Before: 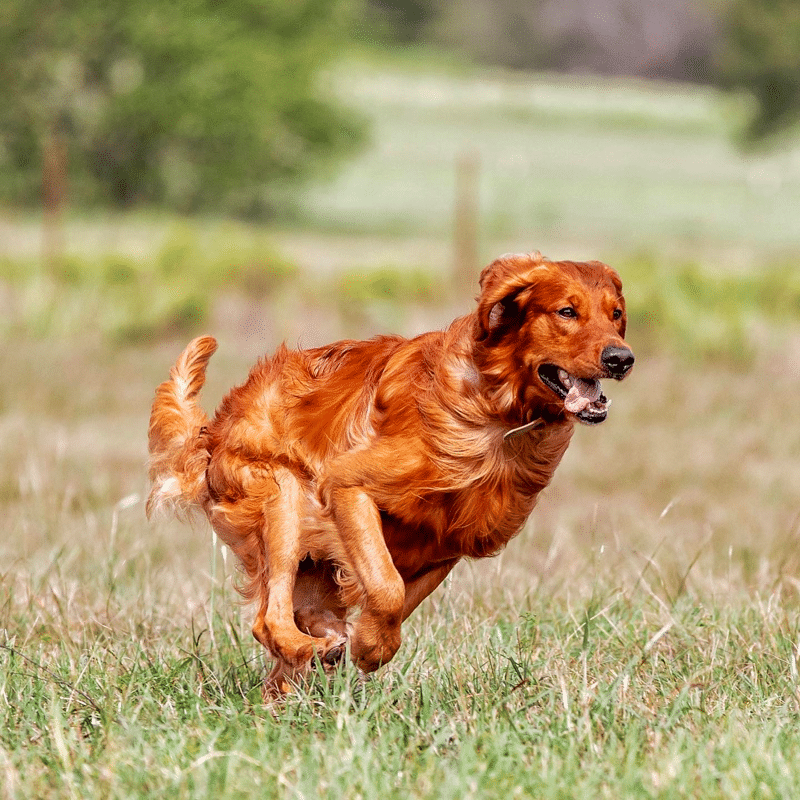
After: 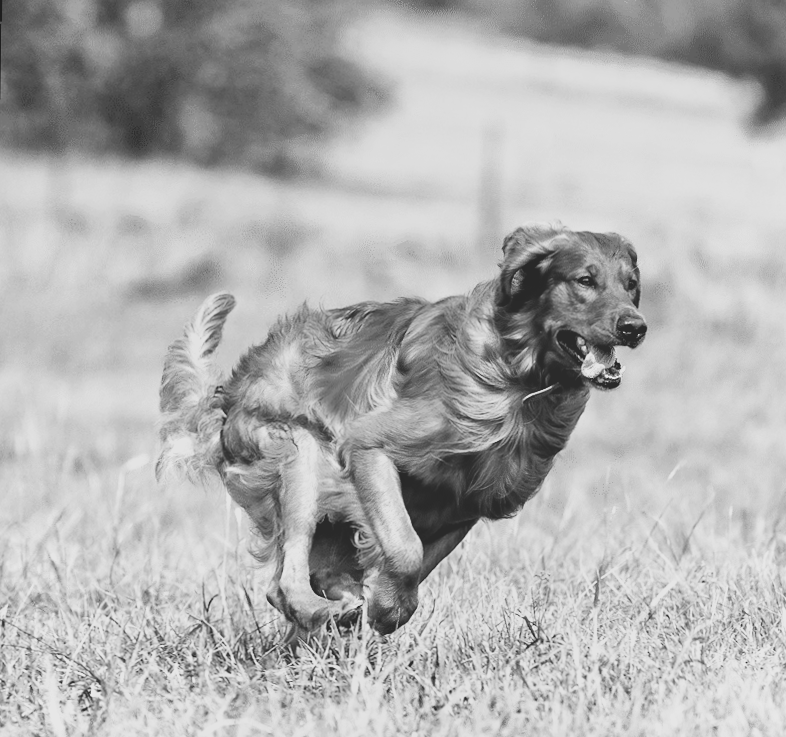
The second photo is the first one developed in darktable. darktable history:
crop and rotate: angle -0.5°
color zones: curves: ch0 [(0, 0.5) (0.143, 0.5) (0.286, 0.5) (0.429, 0.495) (0.571, 0.437) (0.714, 0.44) (0.857, 0.496) (1, 0.5)]
exposure: black level correction 0, exposure 1.2 EV, compensate exposure bias true, compensate highlight preservation false
contrast brightness saturation: contrast -0.03, brightness -0.59, saturation -1
local contrast: detail 70%
filmic rgb: black relative exposure -5 EV, white relative exposure 3.2 EV, hardness 3.42, contrast 1.2, highlights saturation mix -30%
rotate and perspective: rotation 0.679°, lens shift (horizontal) 0.136, crop left 0.009, crop right 0.991, crop top 0.078, crop bottom 0.95
